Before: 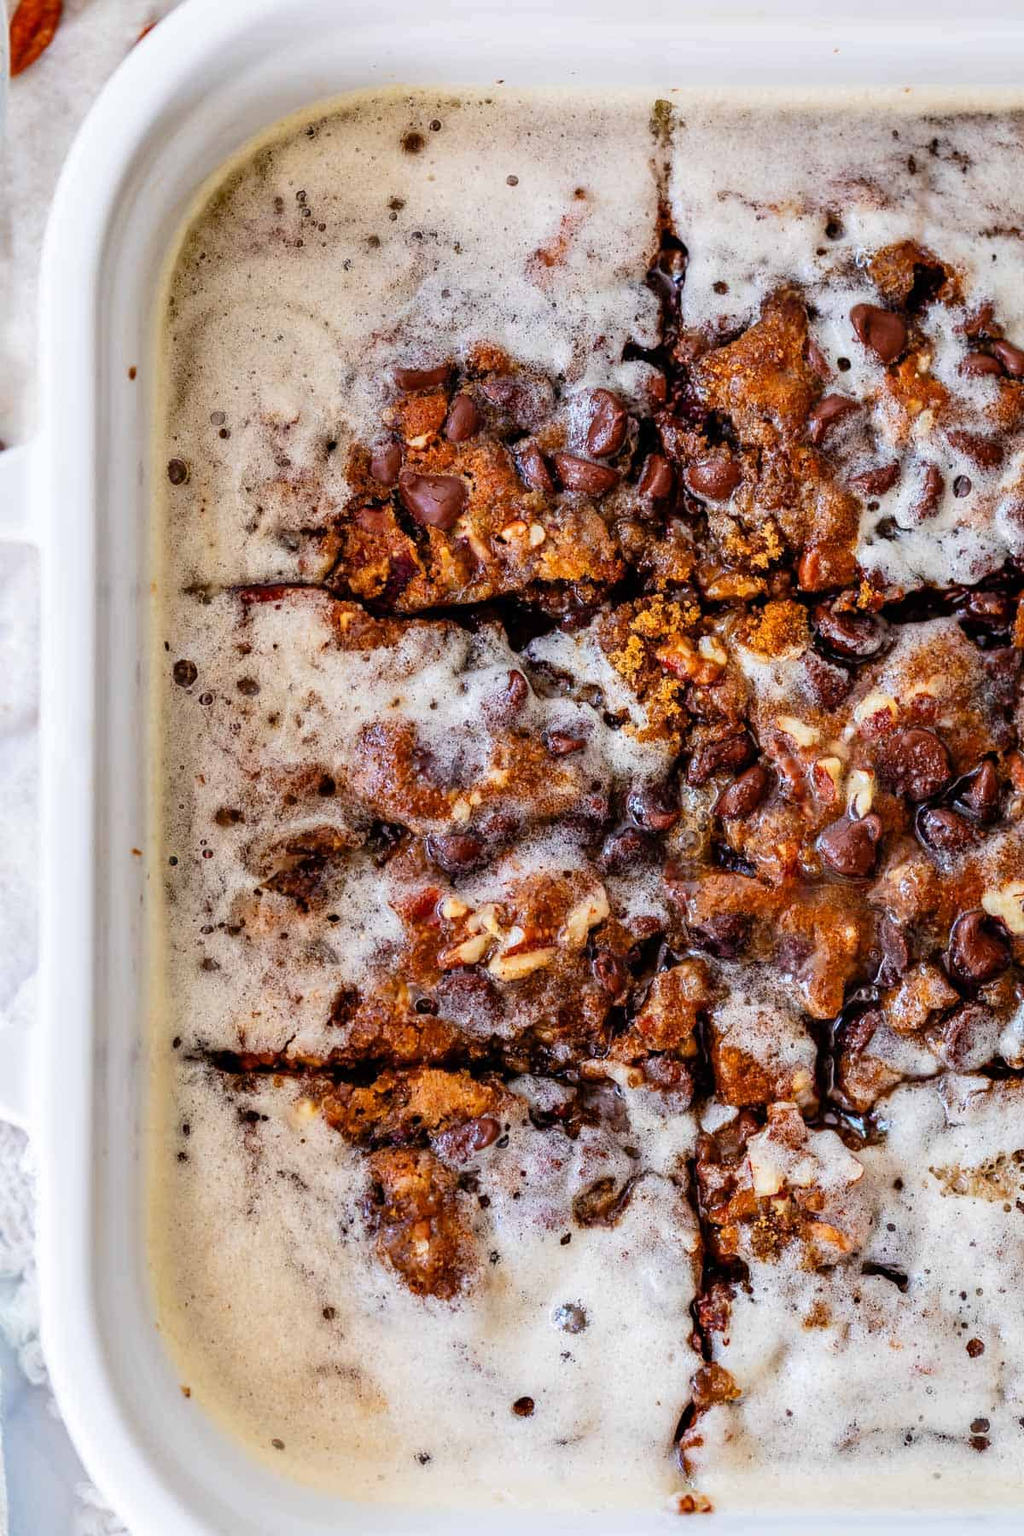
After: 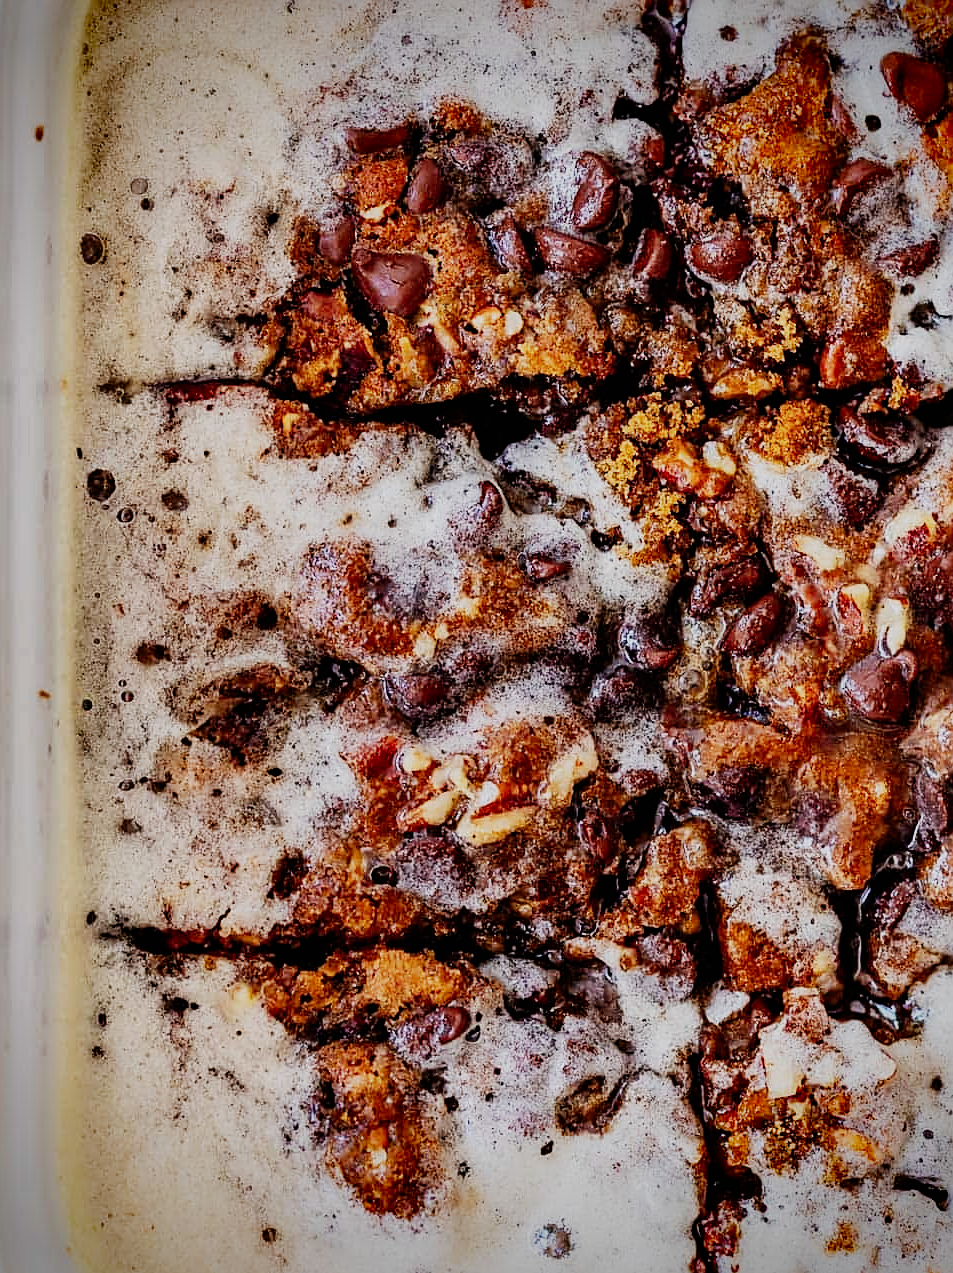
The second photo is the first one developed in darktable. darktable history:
sigmoid: skew -0.2, preserve hue 0%, red attenuation 0.1, red rotation 0.035, green attenuation 0.1, green rotation -0.017, blue attenuation 0.15, blue rotation -0.052, base primaries Rec2020
crop: left 9.712%, top 16.928%, right 10.845%, bottom 12.332%
vignetting: fall-off start 88.53%, fall-off radius 44.2%, saturation 0.376, width/height ratio 1.161
sharpen: on, module defaults
